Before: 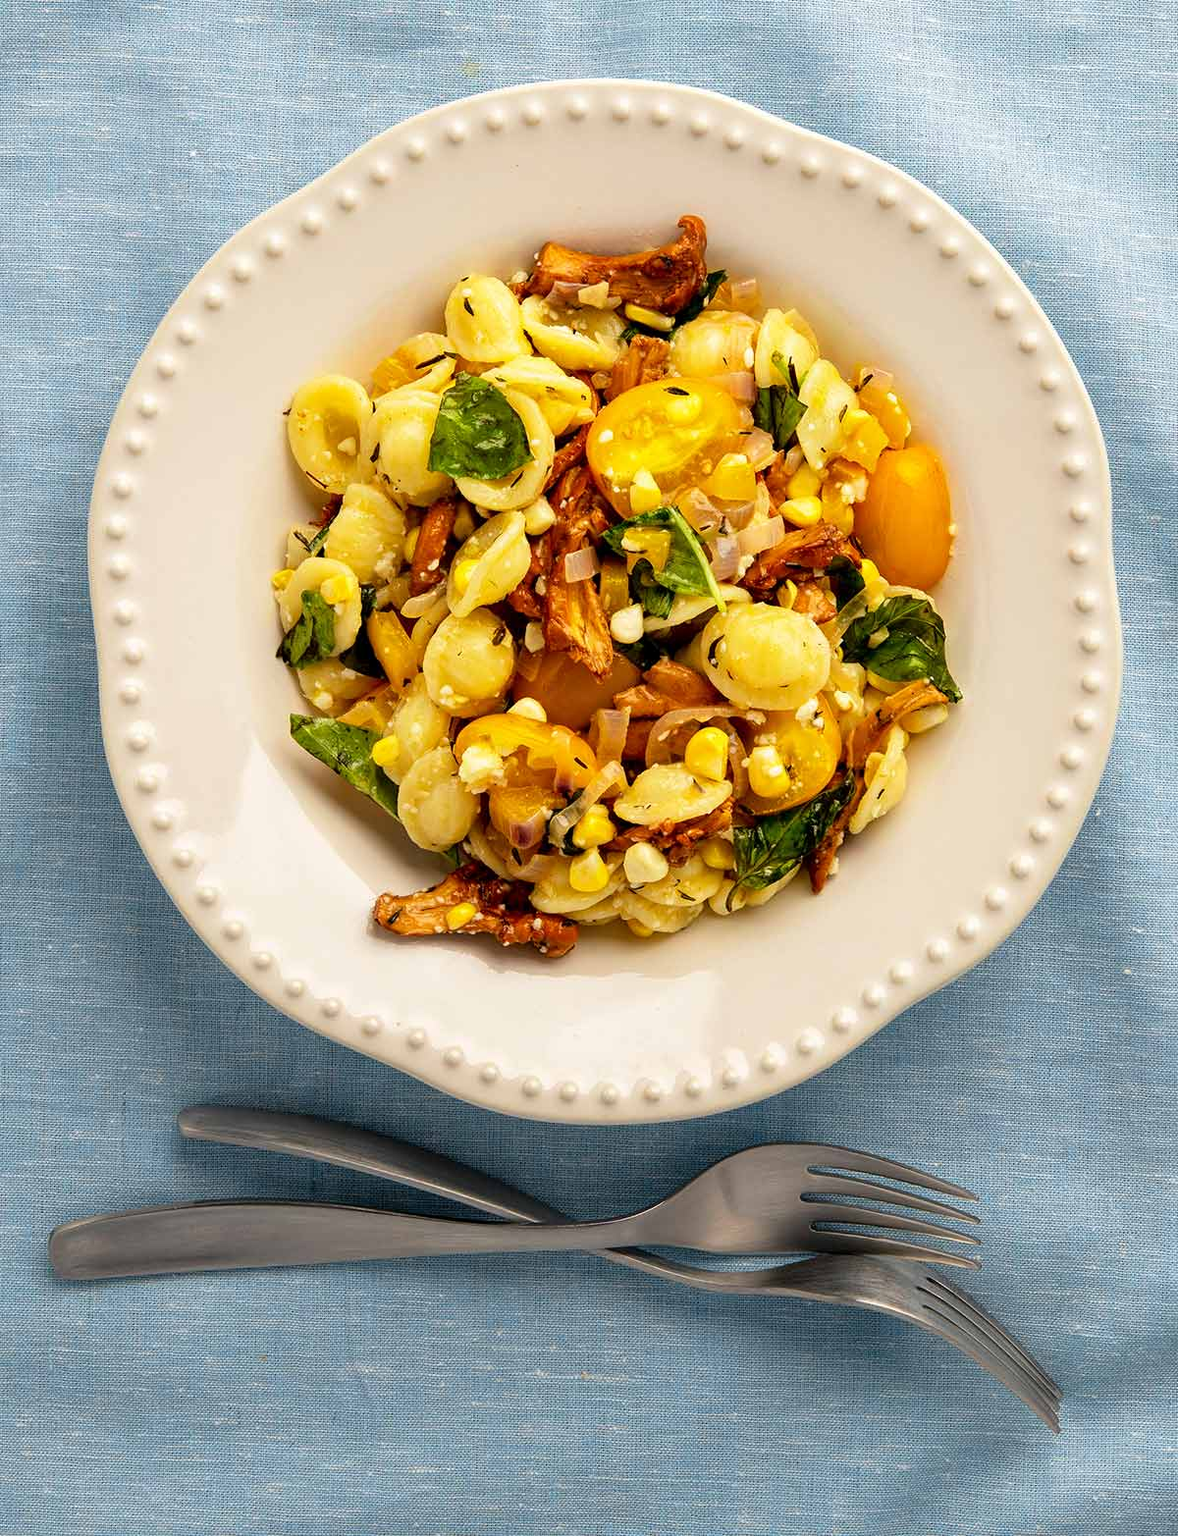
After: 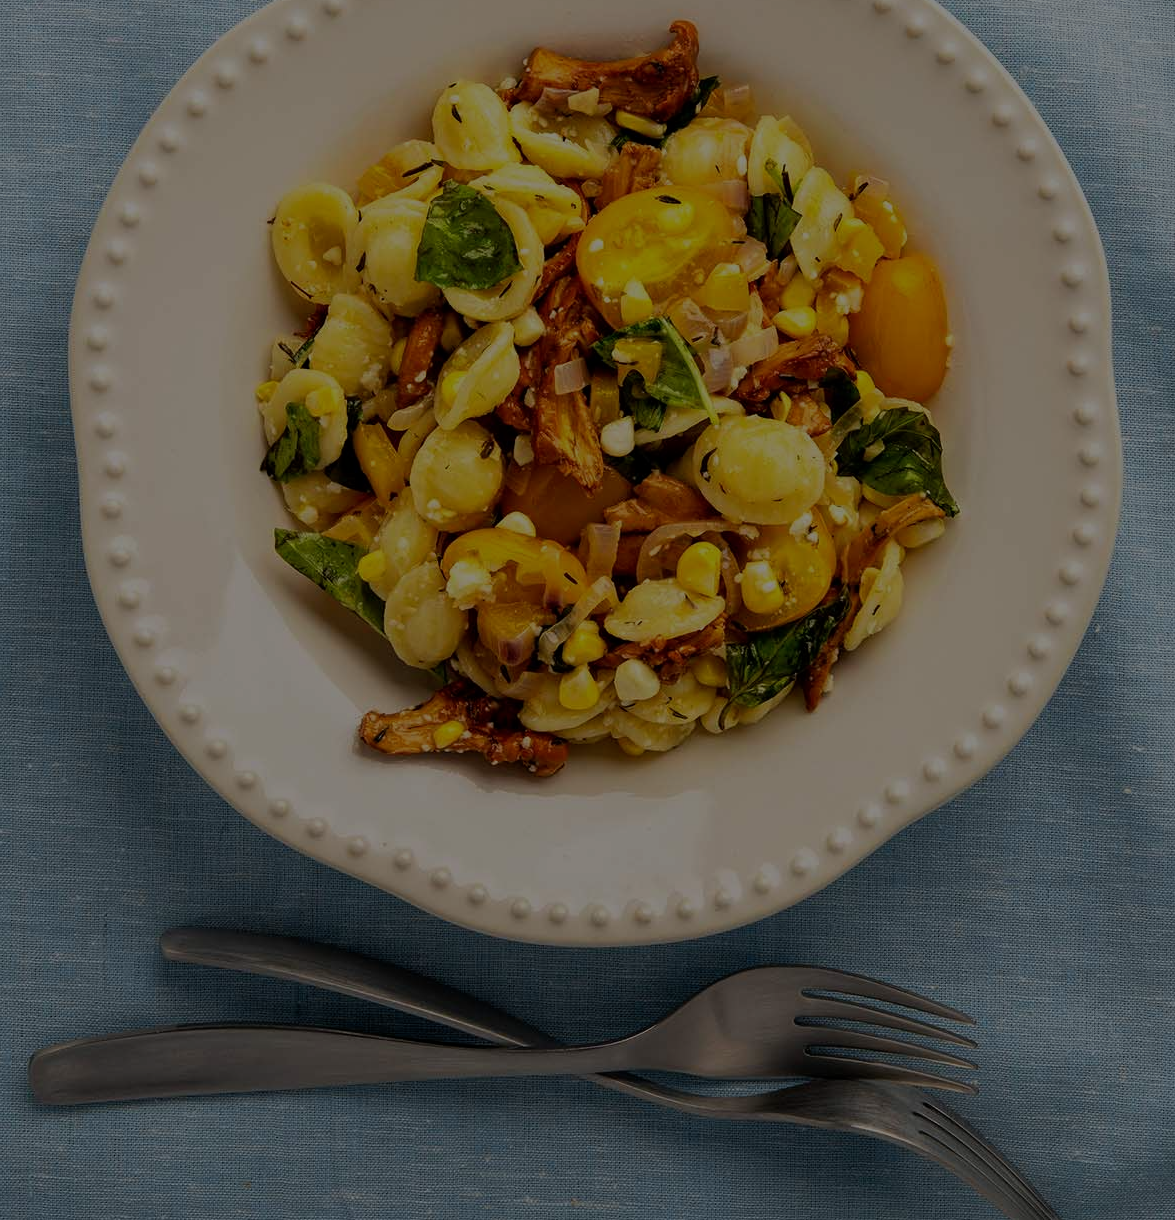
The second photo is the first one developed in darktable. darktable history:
crop and rotate: left 1.814%, top 12.818%, right 0.25%, bottom 9.225%
exposure: exposure -2.002 EV, compensate highlight preservation false
